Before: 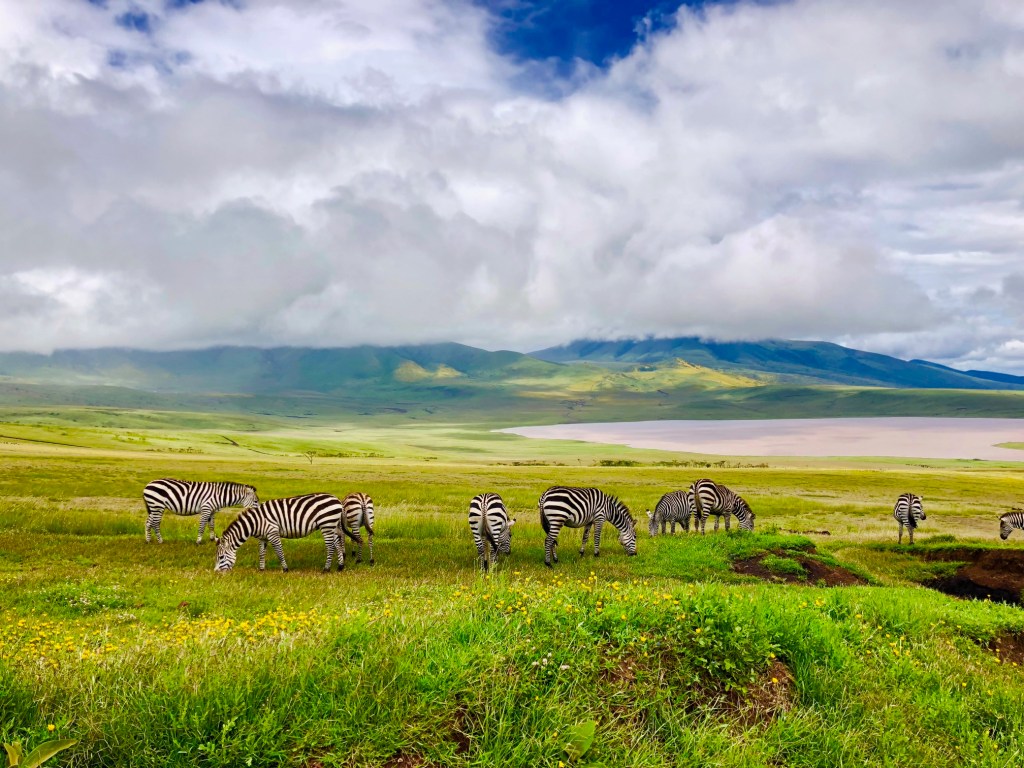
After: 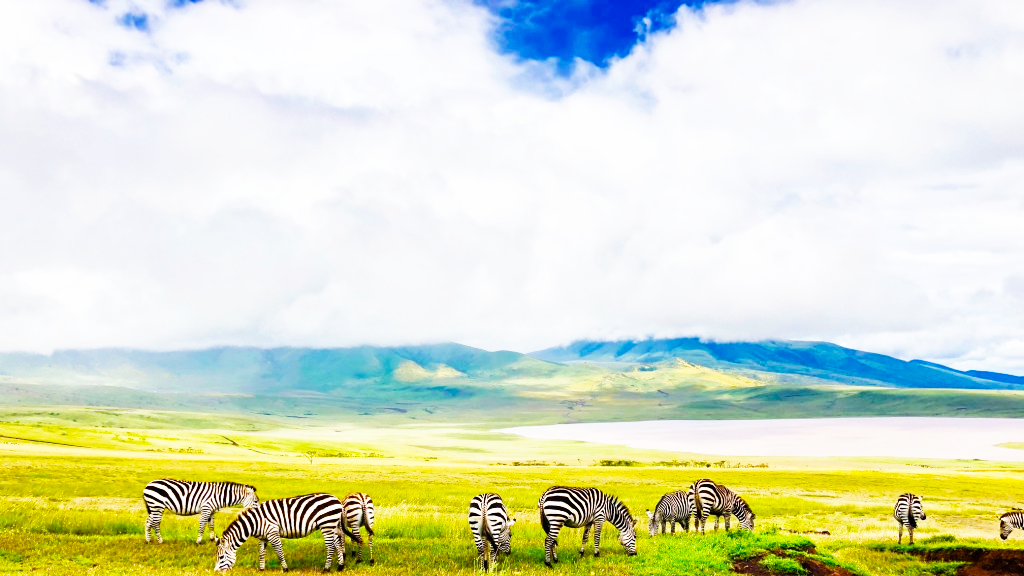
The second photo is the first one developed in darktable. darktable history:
color balance: mode lift, gamma, gain (sRGB)
base curve: curves: ch0 [(0, 0) (0.007, 0.004) (0.027, 0.03) (0.046, 0.07) (0.207, 0.54) (0.442, 0.872) (0.673, 0.972) (1, 1)], preserve colors none
crop: bottom 24.988%
